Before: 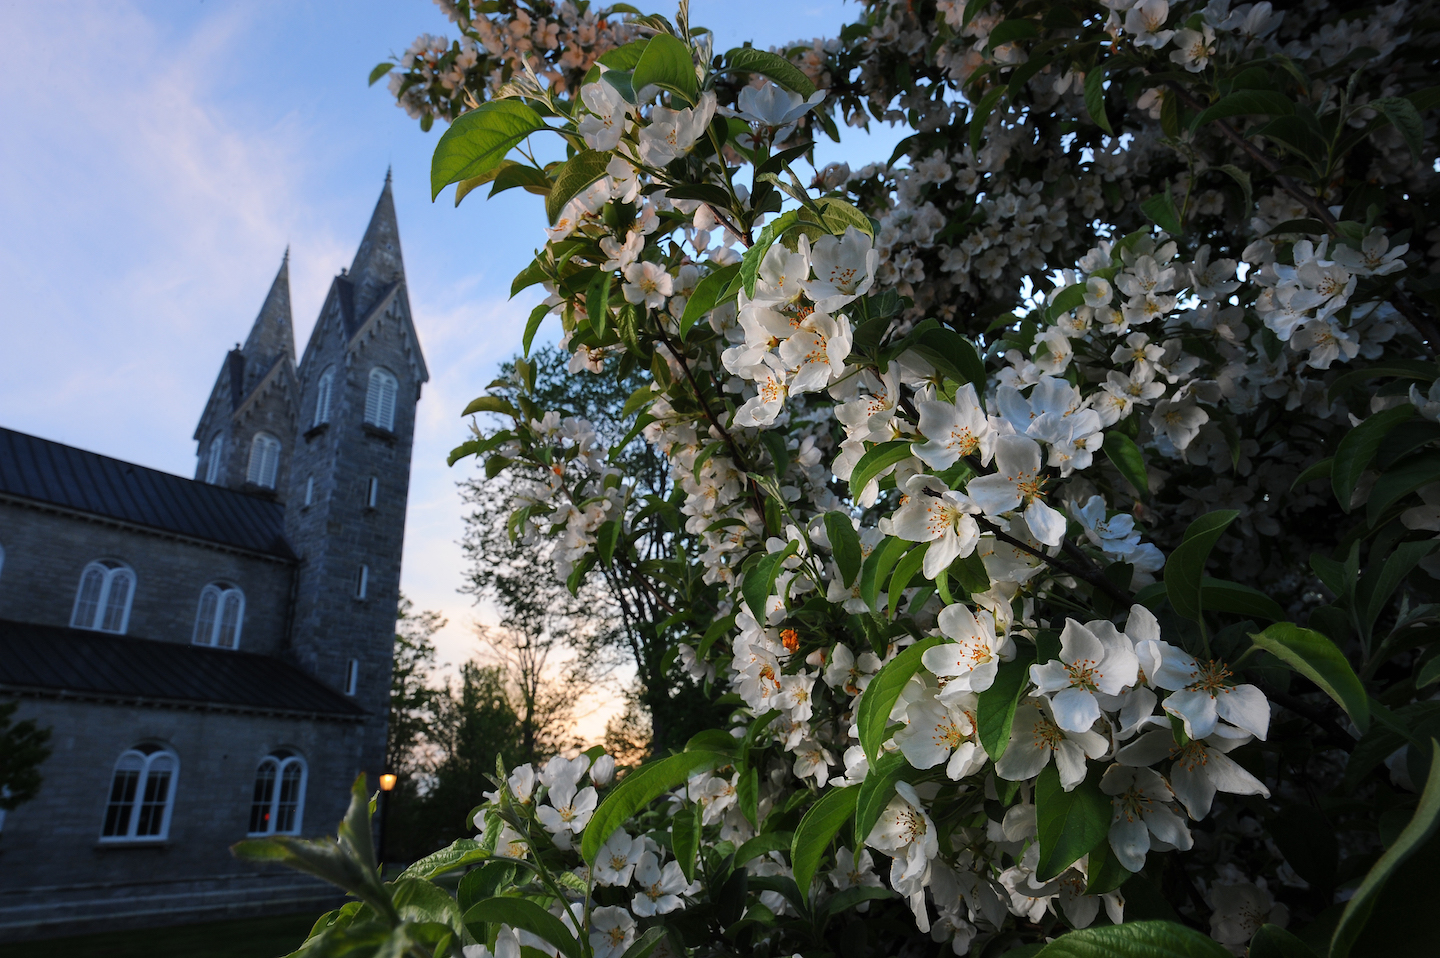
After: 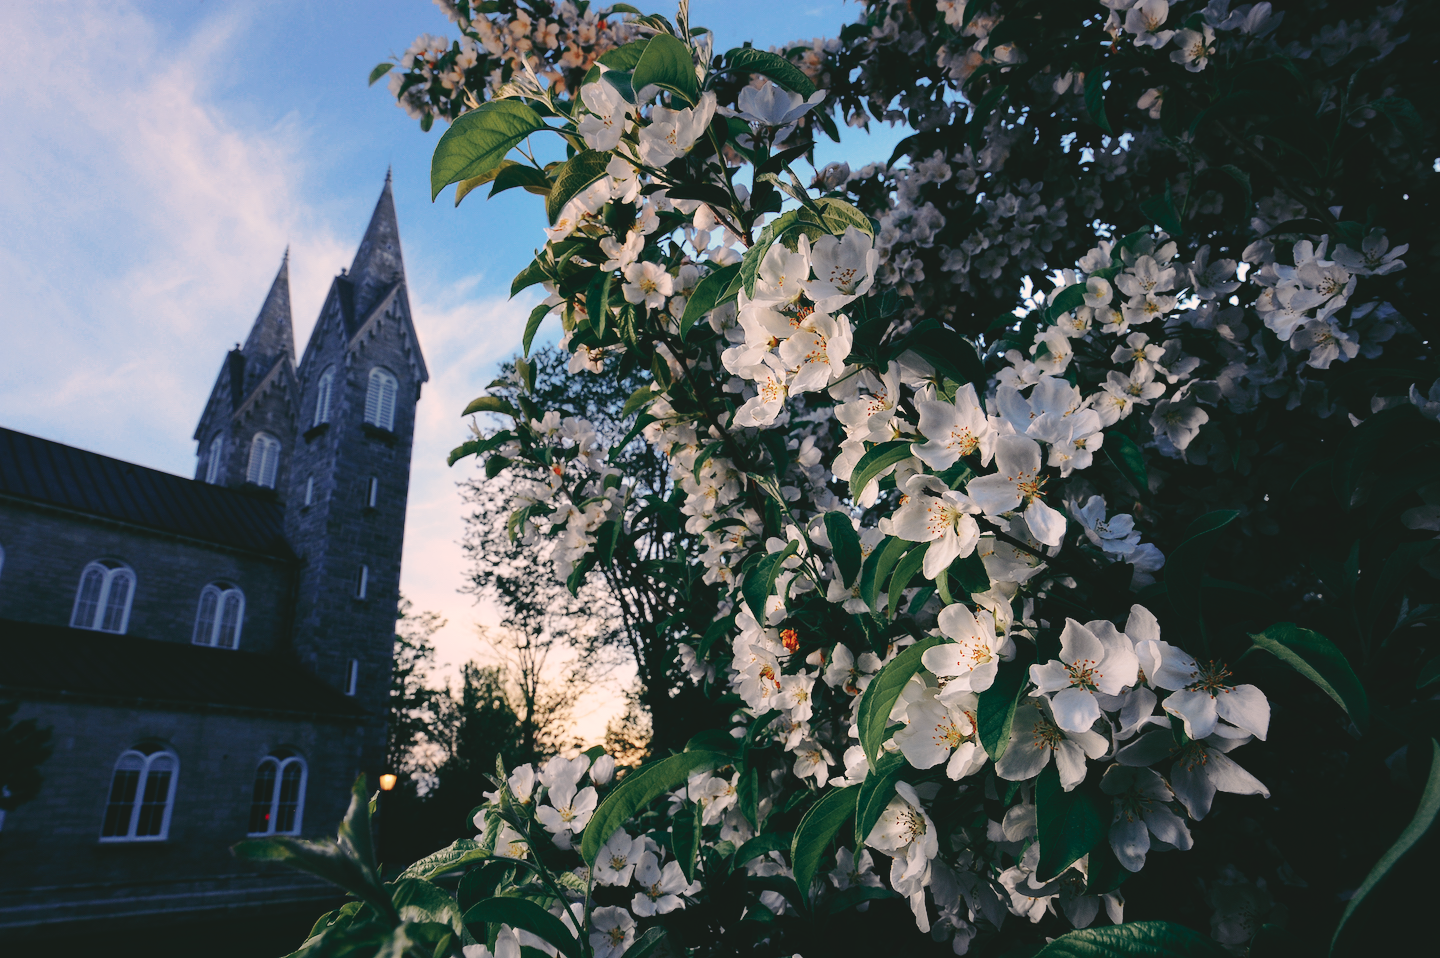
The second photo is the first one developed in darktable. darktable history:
tone curve: curves: ch0 [(0, 0) (0.003, 0.085) (0.011, 0.086) (0.025, 0.086) (0.044, 0.088) (0.069, 0.093) (0.1, 0.102) (0.136, 0.12) (0.177, 0.157) (0.224, 0.203) (0.277, 0.277) (0.335, 0.36) (0.399, 0.463) (0.468, 0.559) (0.543, 0.626) (0.623, 0.703) (0.709, 0.789) (0.801, 0.869) (0.898, 0.927) (1, 1)], preserve colors none
color look up table: target L [91.11, 90.48, 80.86, 71.19, 60.92, 62.44, 45.01, 39.42, 39.72, 14.58, 200.92, 94.66, 84.16, 74.92, 67.38, 67.15, 66.15, 56.29, 52.43, 53.39, 42.75, 38.42, 26.92, 22.68, 5.897, 89.18, 83.11, 82.94, 69.39, 64.73, 81.4, 51.37, 67.89, 49.71, 49.78, 41.39, 40.87, 19.95, 20.66, 19.06, 18.93, 78.71, 63.36, 64.67, 63.23, 58.69, 42.68, 37.73, 37.39], target a [-4.358, -13.51, -32.29, -5.76, -7.841, 2.915, -21.64, -12.53, -9.959, -27.43, 0, 17.54, 11.63, 28.01, 10.81, 32.43, 9.186, 46.81, 25.43, 59.3, 36.69, 5.895, 19.17, 32.29, -19.27, 25.7, 24.81, 27.56, 43.19, 20.42, 30.74, 33.65, 41.73, 53.12, 47.67, 30.93, 56.7, 8.064, -2.767, 22.07, 30.29, -16.84, -16.32, -33.9, -34.12, -4.411, -0.211, -12.94, 3.246], target b [27.56, 36.36, 15.64, 39.31, 17.32, 9.606, 14.49, 17.97, 4.41, -0.086, -0.001, 11.73, 33.86, 19.13, 54.62, 54.94, 30.48, 25.47, 14.04, 43.62, 35.81, 1.63, 26.47, 2.345, 9.23, 3.061, 11.26, 4.85, 0.499, -0.561, -3.885, -34.37, -18.26, 3.607, -19.75, -3.979, -43.17, -28.77, -3.91, -20.17, -35.87, 5.888, -33.89, -4.239, -28.23, -10.24, -53.46, -7.988, -24.18], num patches 49
